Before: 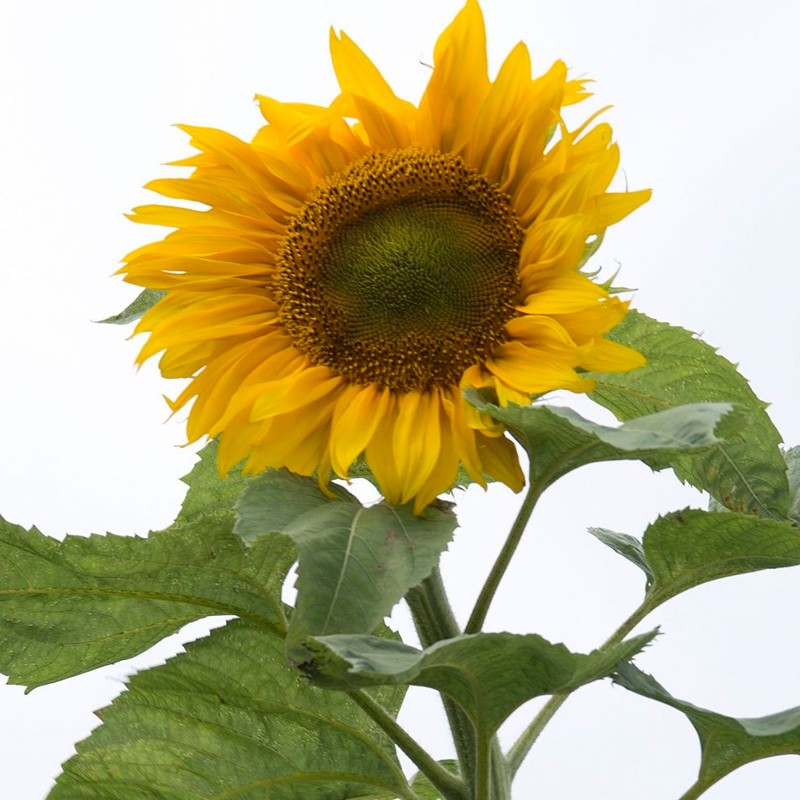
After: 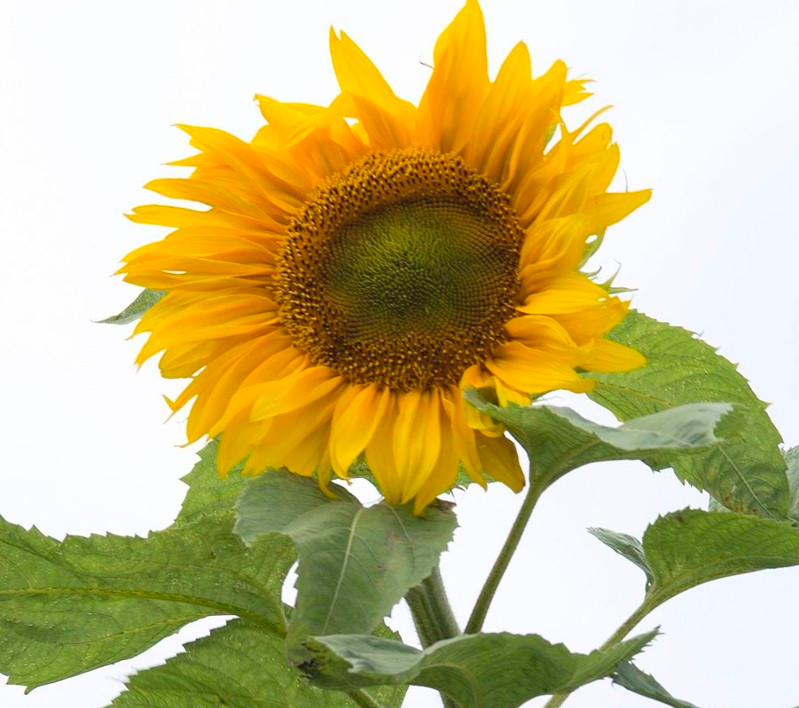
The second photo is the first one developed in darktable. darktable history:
crop and rotate: top 0%, bottom 11.49%
contrast brightness saturation: brightness 0.09, saturation 0.19
